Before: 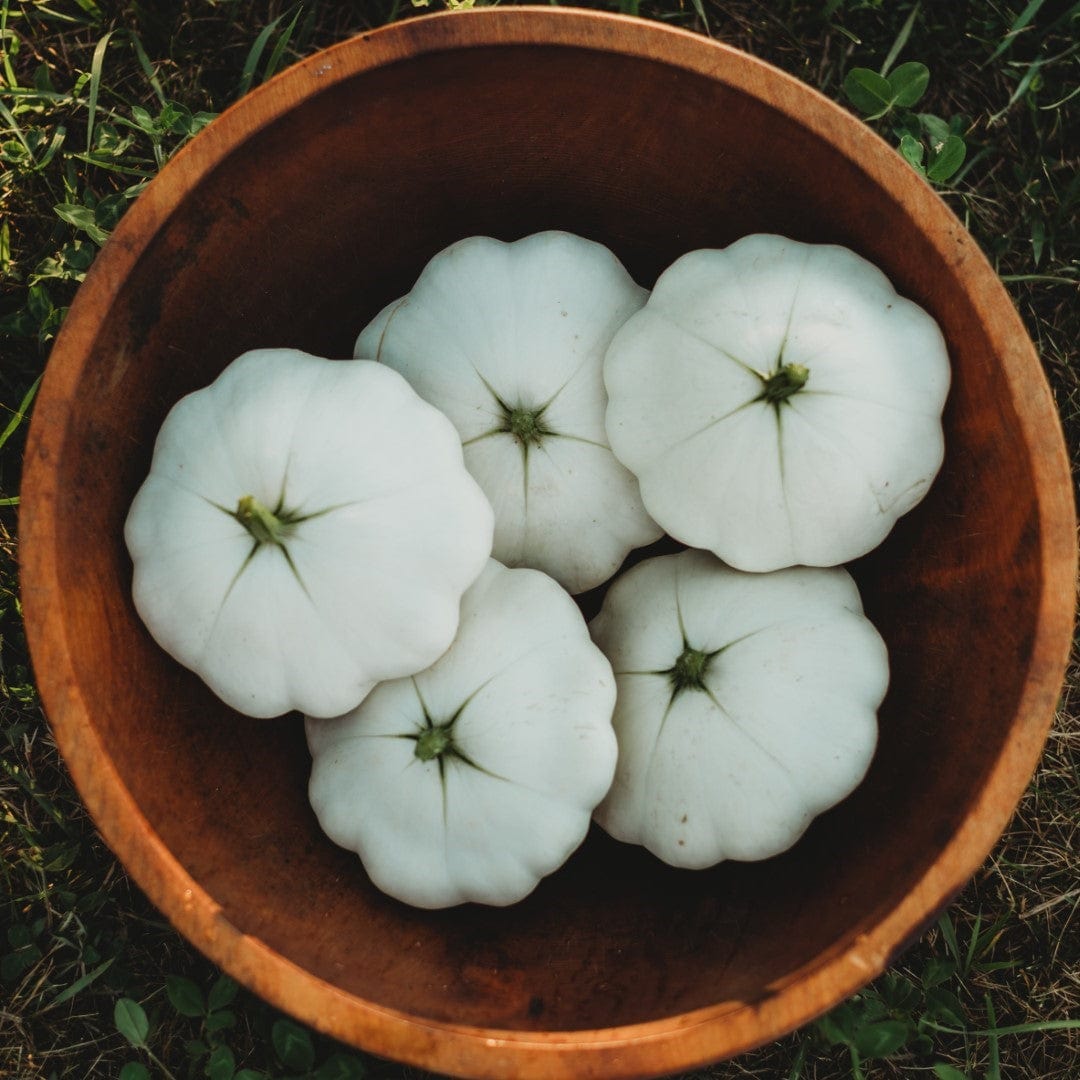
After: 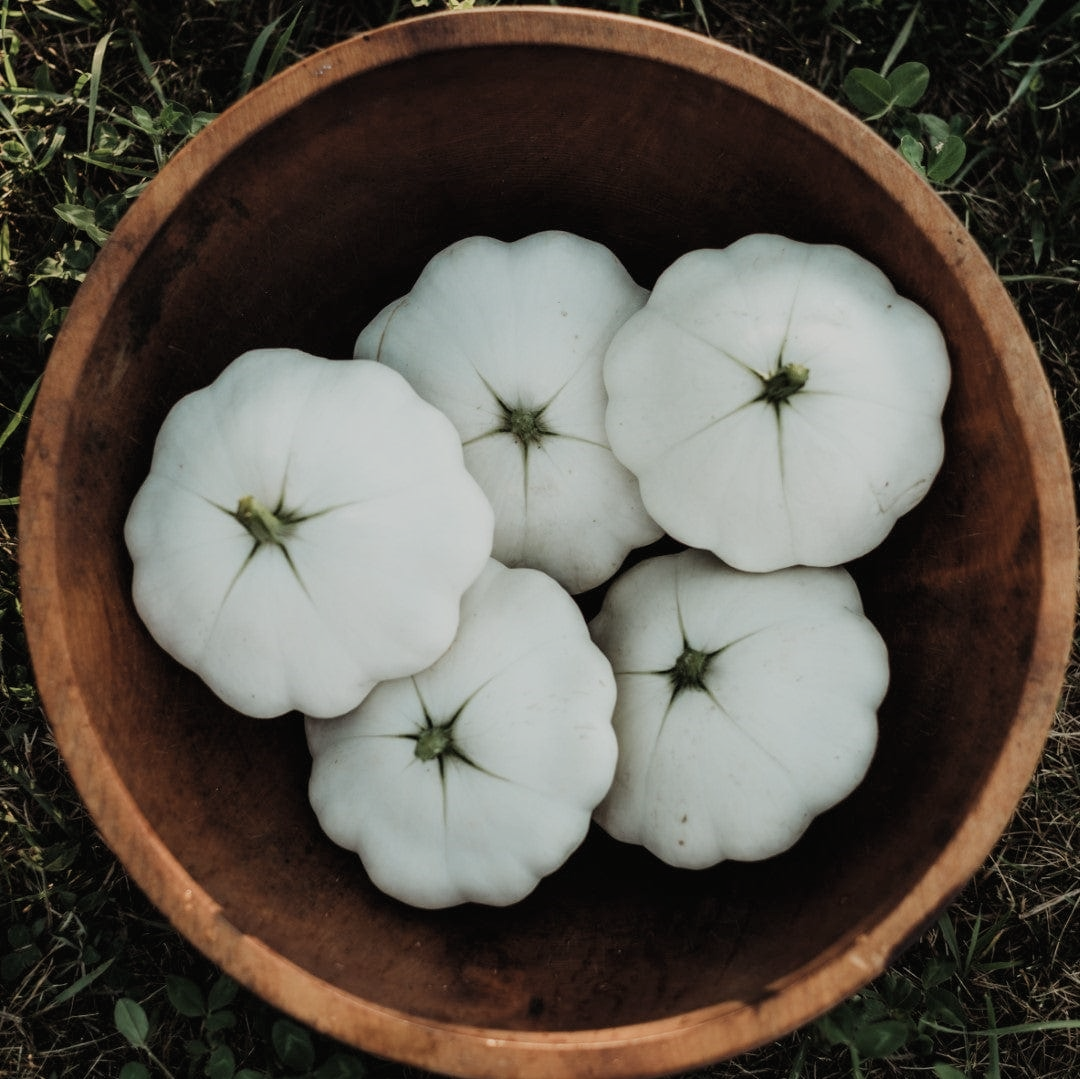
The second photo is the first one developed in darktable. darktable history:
color balance rgb: perceptual saturation grading › global saturation 0.479%, global vibrance 20%
filmic rgb: middle gray luminance 18.21%, black relative exposure -11.17 EV, white relative exposure 3.69 EV, threshold 5.97 EV, target black luminance 0%, hardness 5.85, latitude 56.74%, contrast 0.964, shadows ↔ highlights balance 49.96%, enable highlight reconstruction true
crop: bottom 0.074%
contrast brightness saturation: contrast 0.104, saturation -0.366
